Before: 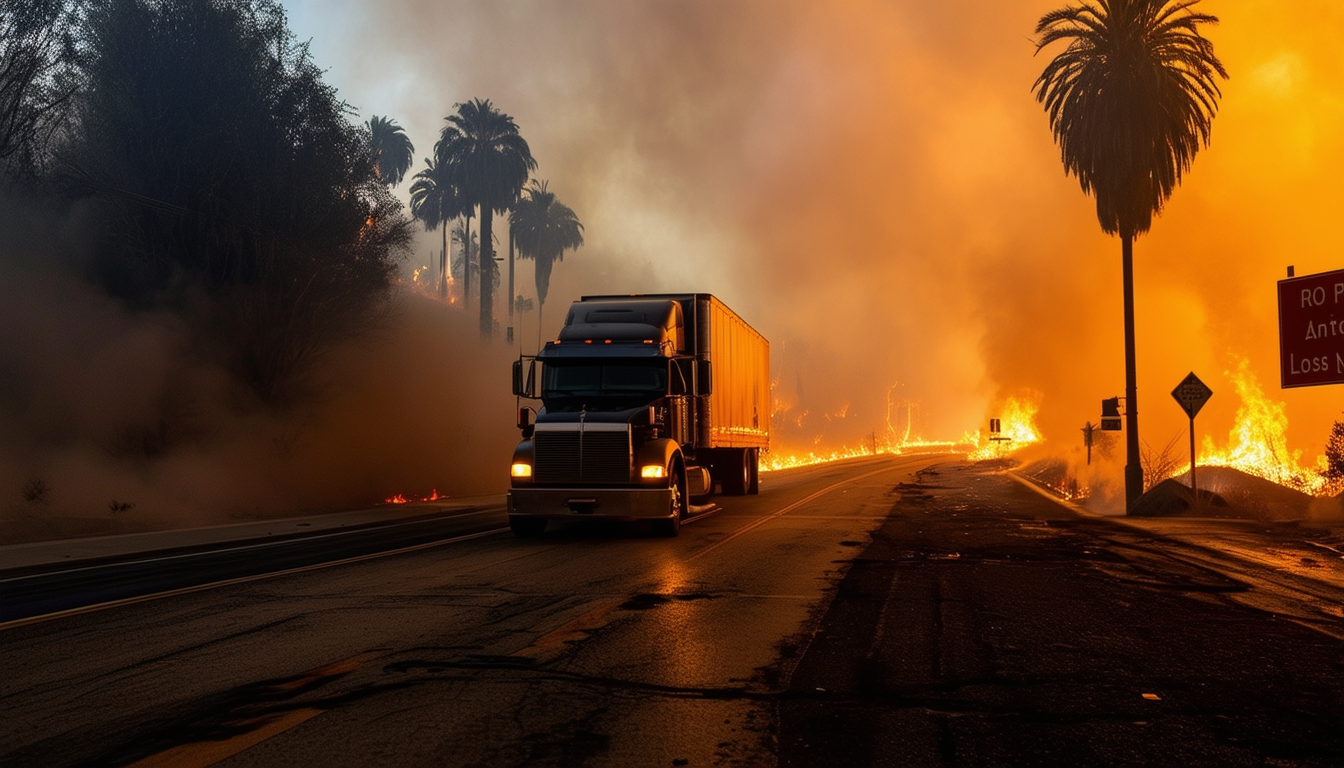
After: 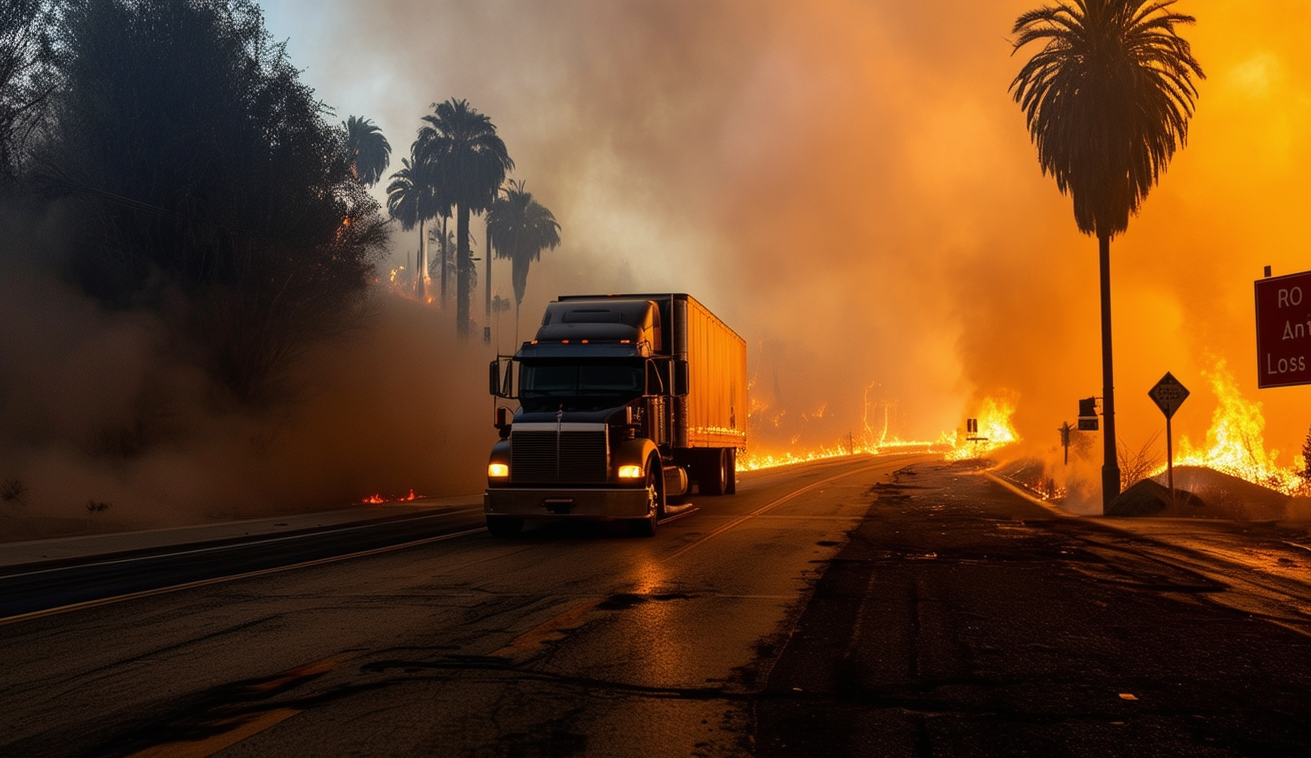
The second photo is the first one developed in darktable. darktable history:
crop and rotate: left 1.774%, right 0.633%, bottom 1.28%
white balance: red 1, blue 1
